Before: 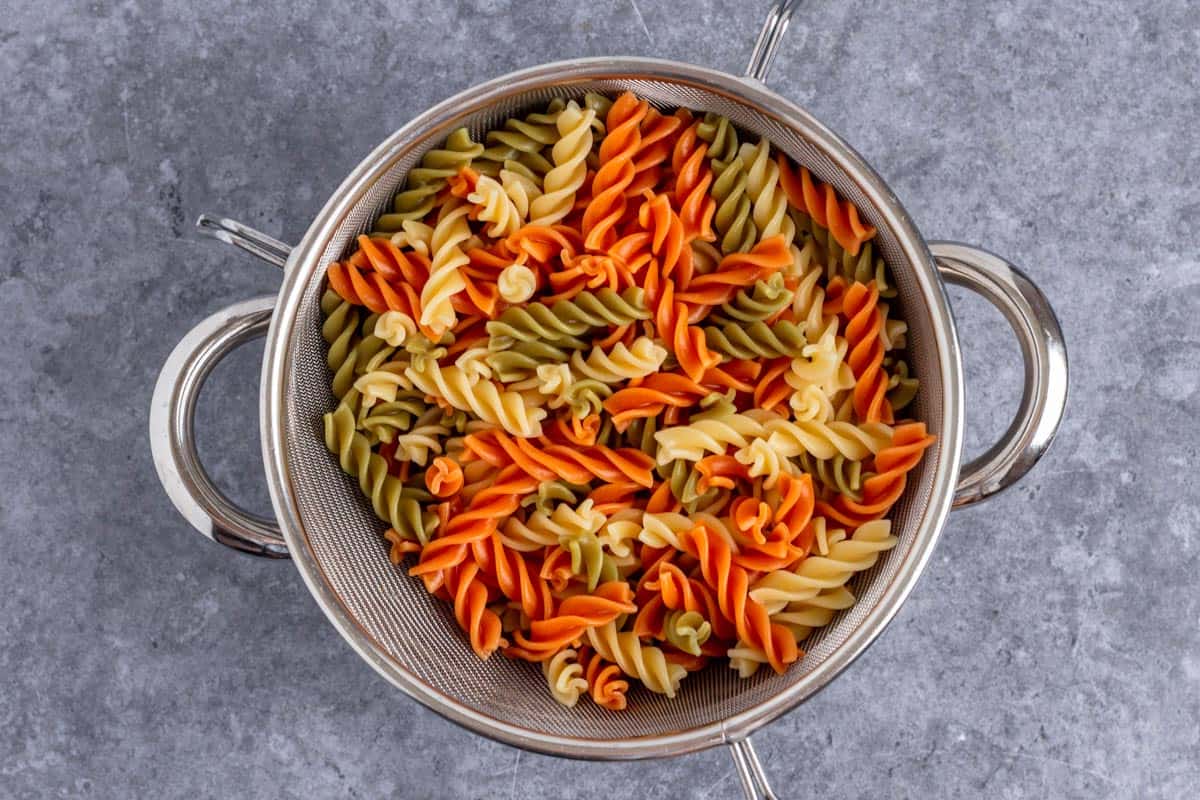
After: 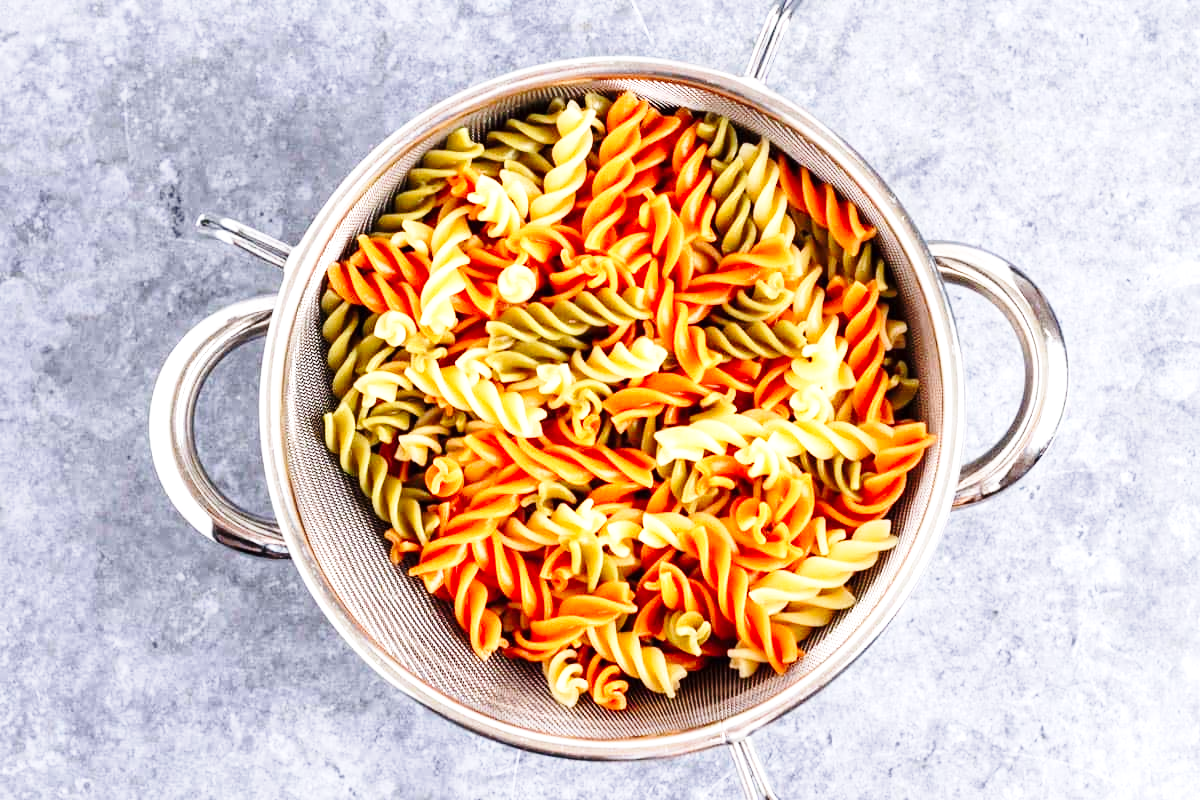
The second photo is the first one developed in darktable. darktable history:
base curve: curves: ch0 [(0, 0) (0.028, 0.03) (0.121, 0.232) (0.46, 0.748) (0.859, 0.968) (1, 1)], preserve colors none
tone equalizer: -8 EV -0.417 EV, -7 EV -0.389 EV, -6 EV -0.333 EV, -5 EV -0.222 EV, -3 EV 0.222 EV, -2 EV 0.333 EV, -1 EV 0.389 EV, +0 EV 0.417 EV, edges refinement/feathering 500, mask exposure compensation -1.57 EV, preserve details no
exposure: exposure 0.6 EV, compensate highlight preservation false
